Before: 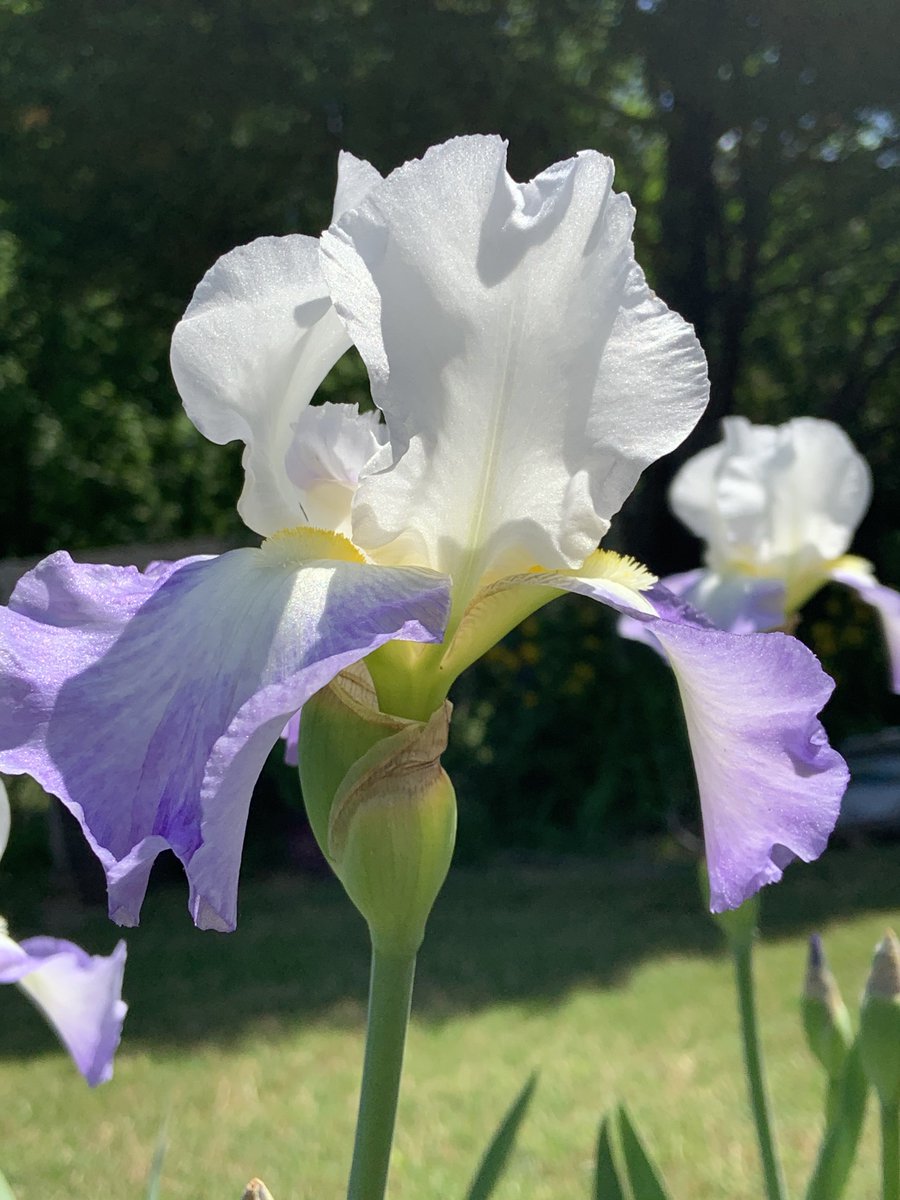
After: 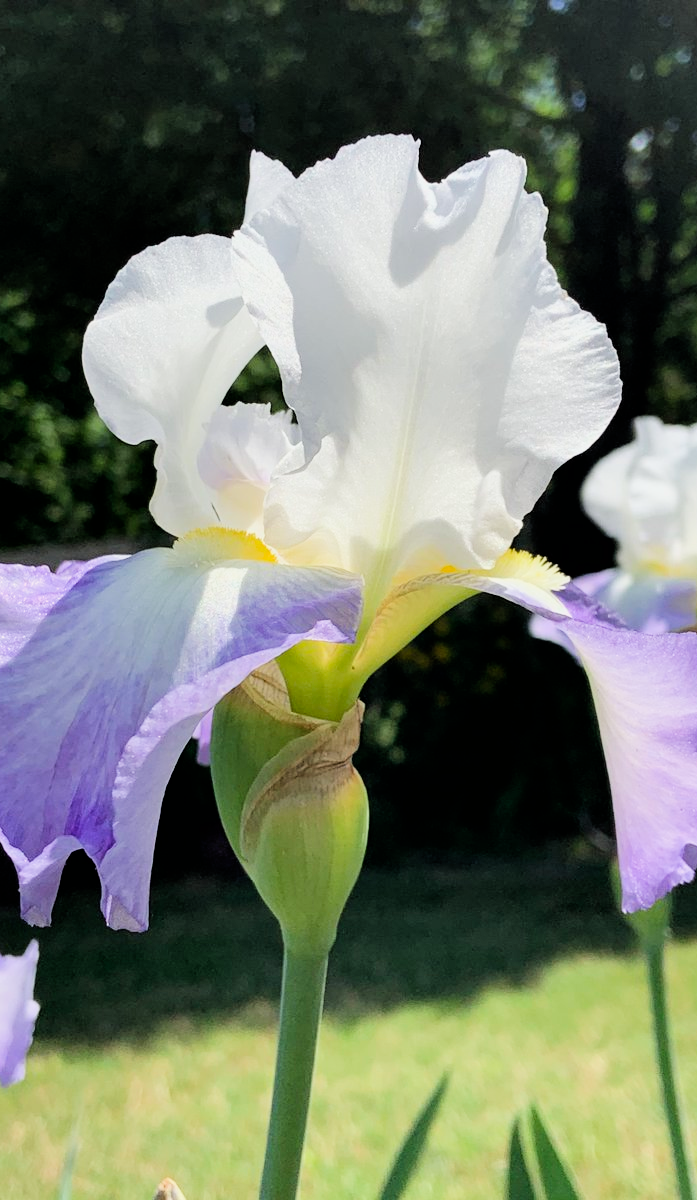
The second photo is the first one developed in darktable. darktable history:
crop: left 9.88%, right 12.664%
exposure: exposure 0.574 EV, compensate highlight preservation false
filmic rgb: black relative exposure -5 EV, hardness 2.88, contrast 1.3
